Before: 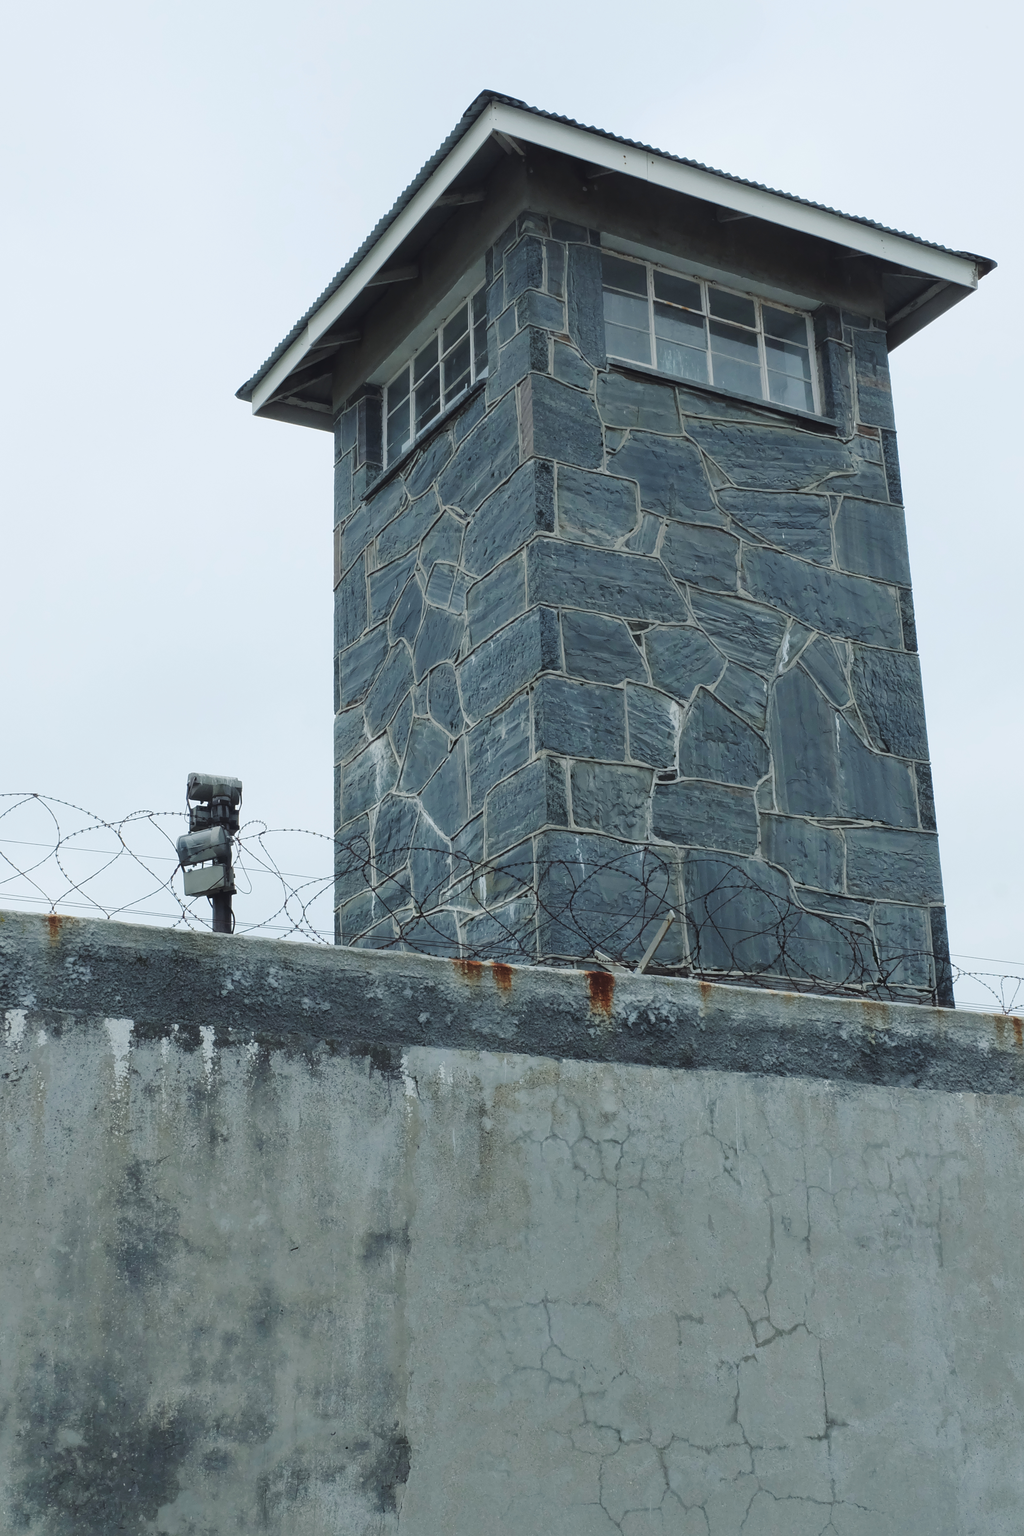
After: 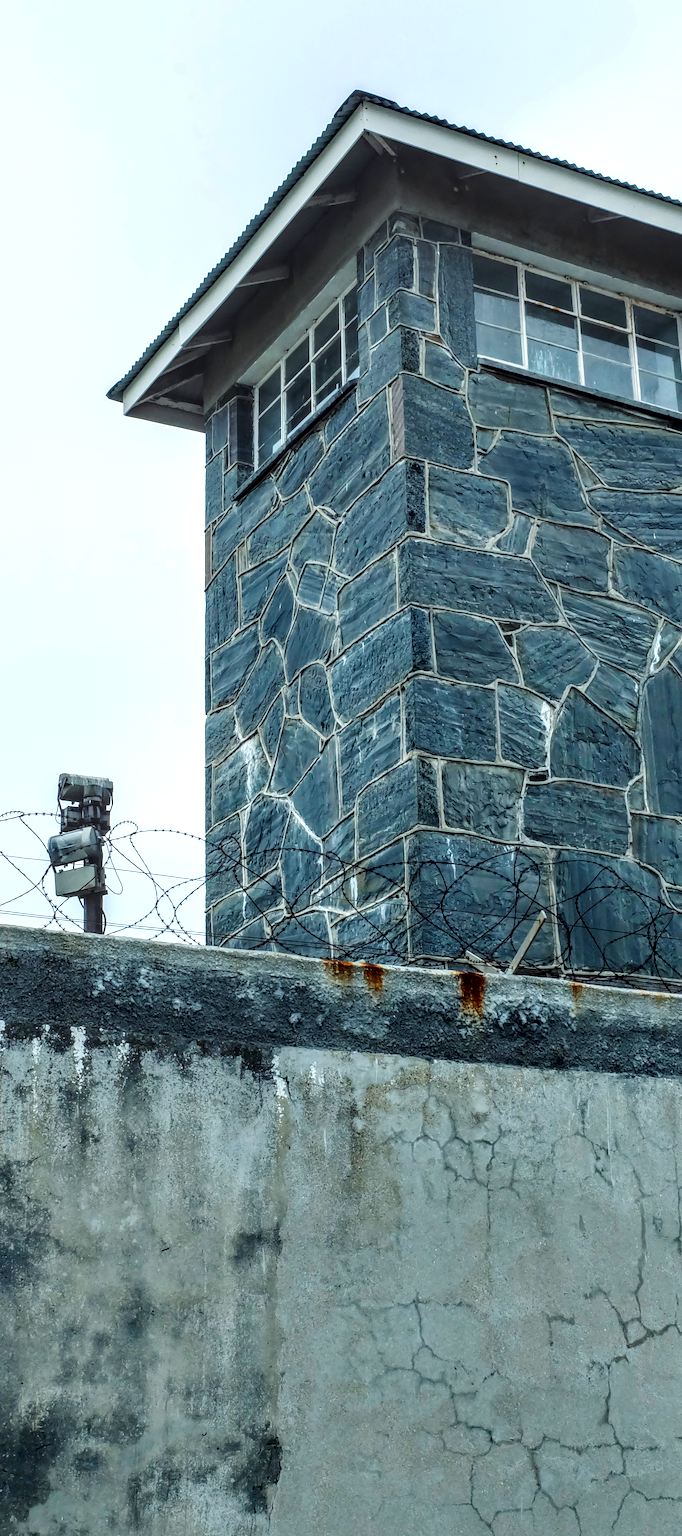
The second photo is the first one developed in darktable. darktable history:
tone equalizer: edges refinement/feathering 500, mask exposure compensation -1.57 EV, preserve details no
crop and rotate: left 12.641%, right 20.717%
local contrast: highlights 0%, shadows 1%, detail 182%
color balance rgb: linear chroma grading › shadows 9.829%, linear chroma grading › highlights 9.962%, linear chroma grading › global chroma 15.555%, linear chroma grading › mid-tones 14.695%, perceptual saturation grading › global saturation 25.771%, contrast 14.521%
